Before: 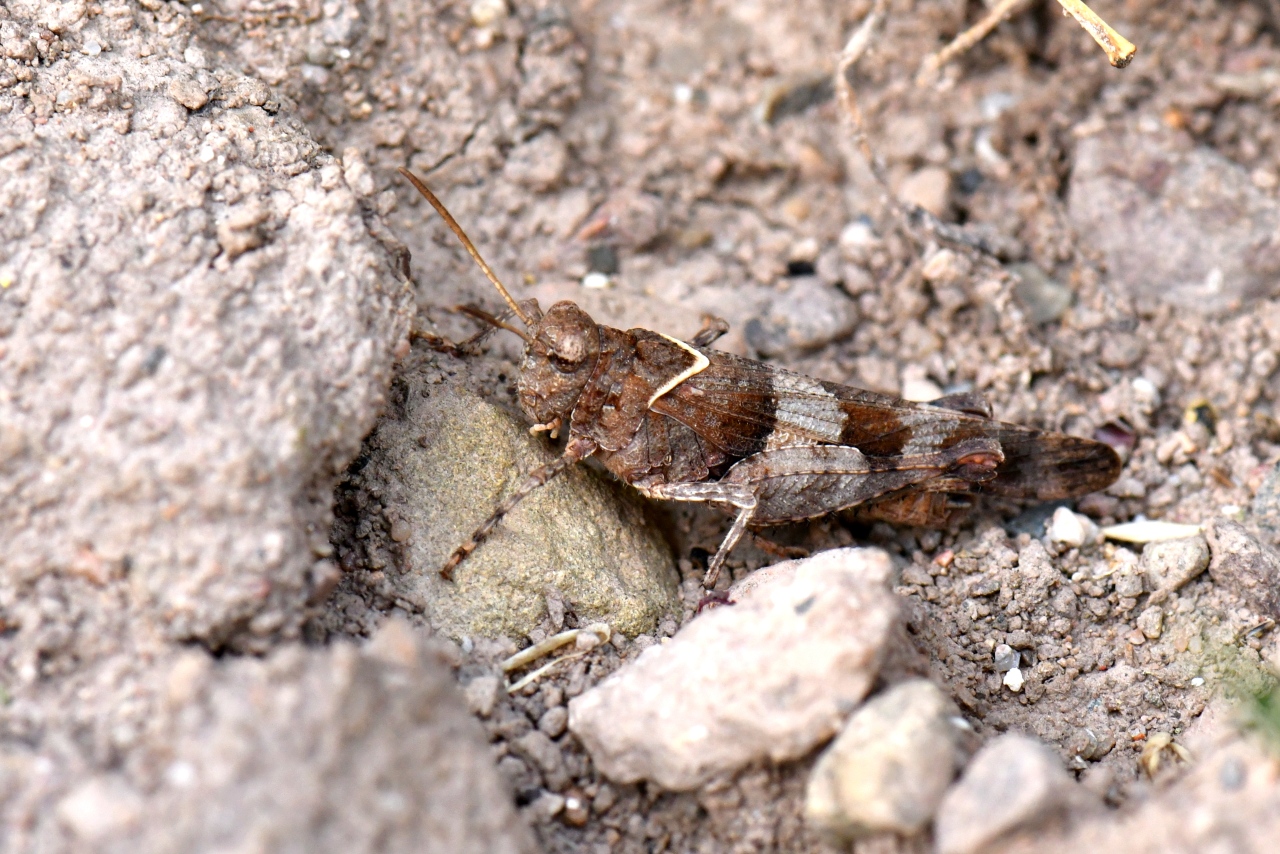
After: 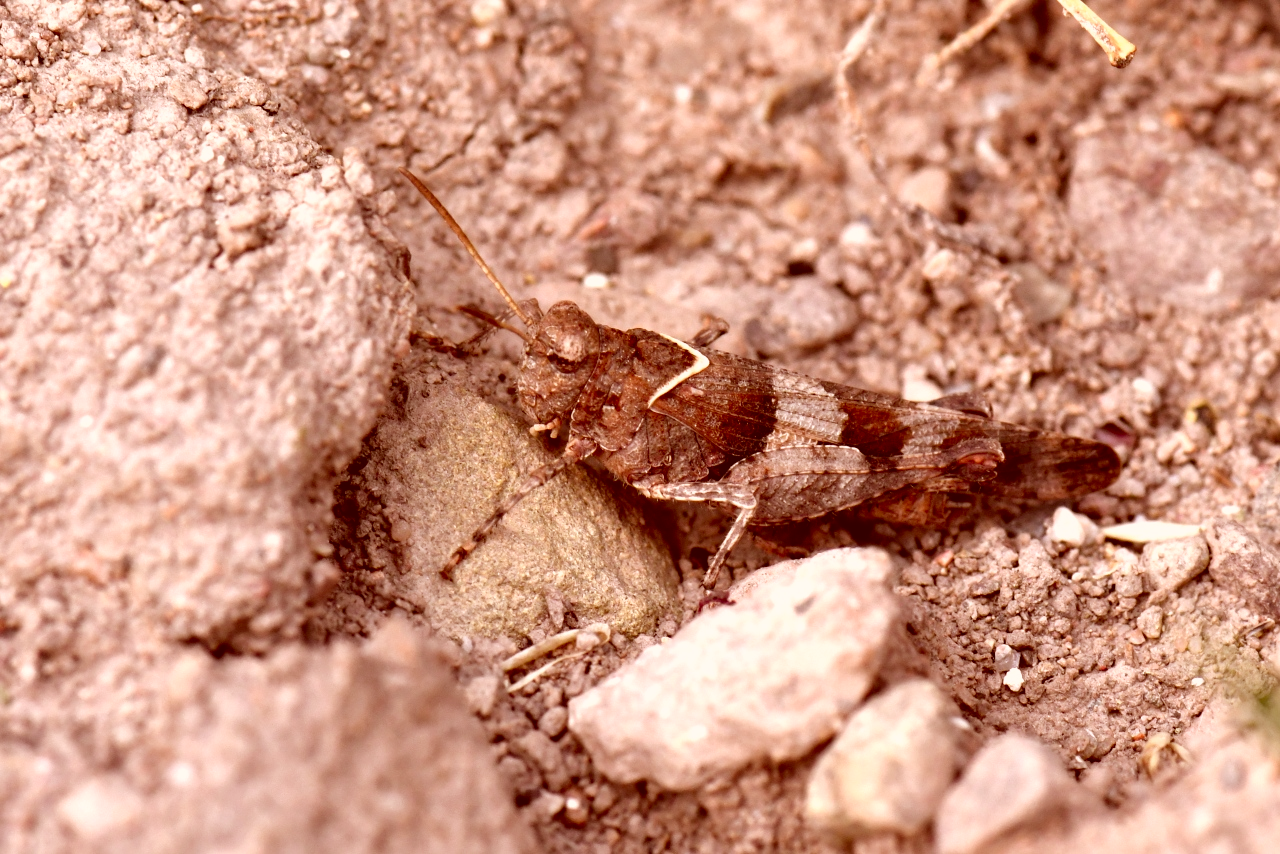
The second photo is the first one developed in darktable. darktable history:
color correction: highlights a* 9.18, highlights b* 9.06, shadows a* 39.95, shadows b* 39.57, saturation 0.81
